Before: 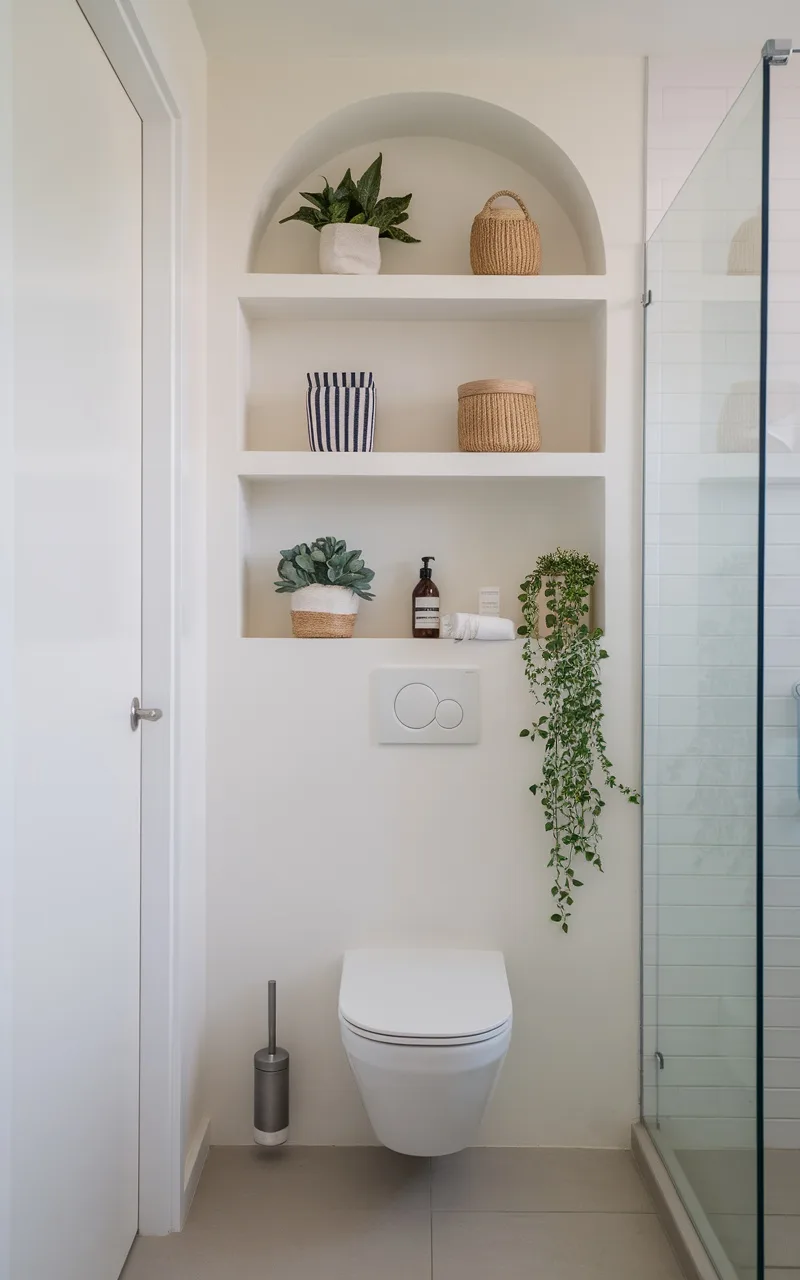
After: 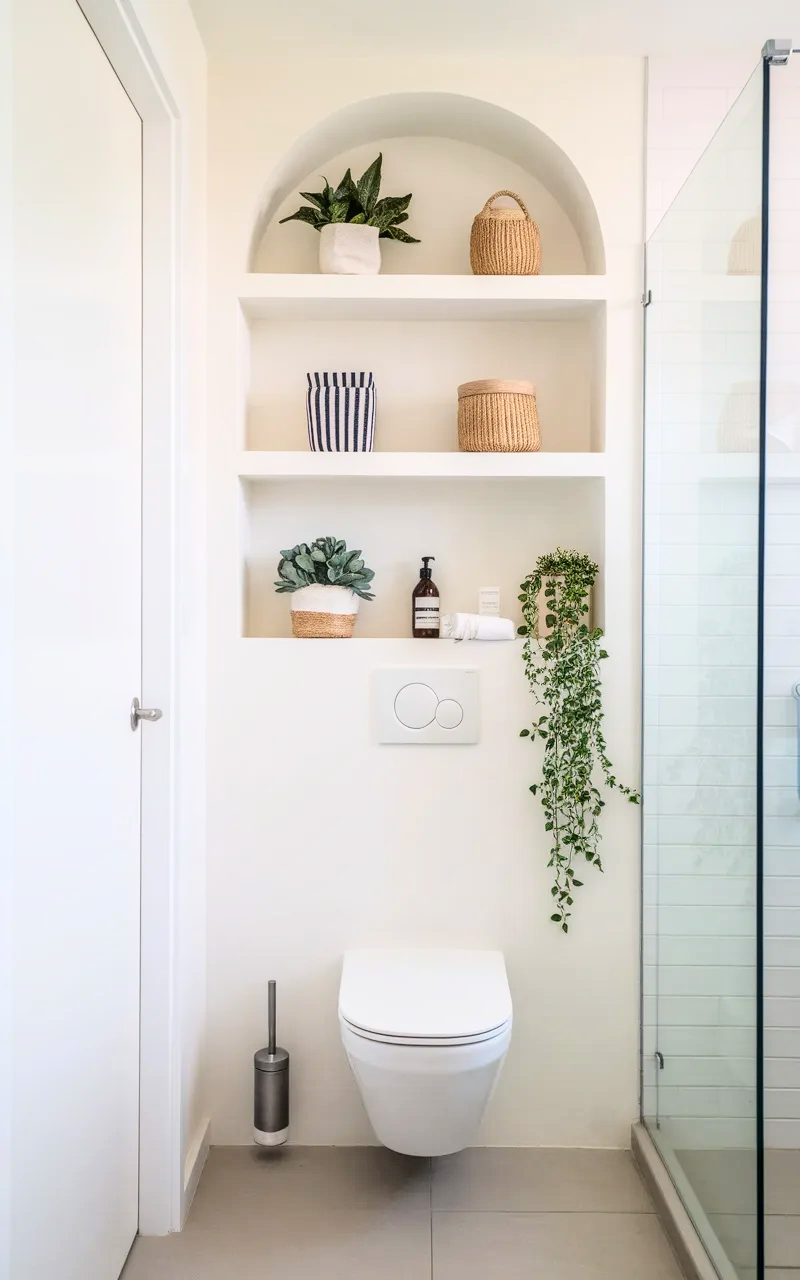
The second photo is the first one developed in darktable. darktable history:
base curve: curves: ch0 [(0, 0) (0.028, 0.03) (0.121, 0.232) (0.46, 0.748) (0.859, 0.968) (1, 1)]
local contrast: on, module defaults
